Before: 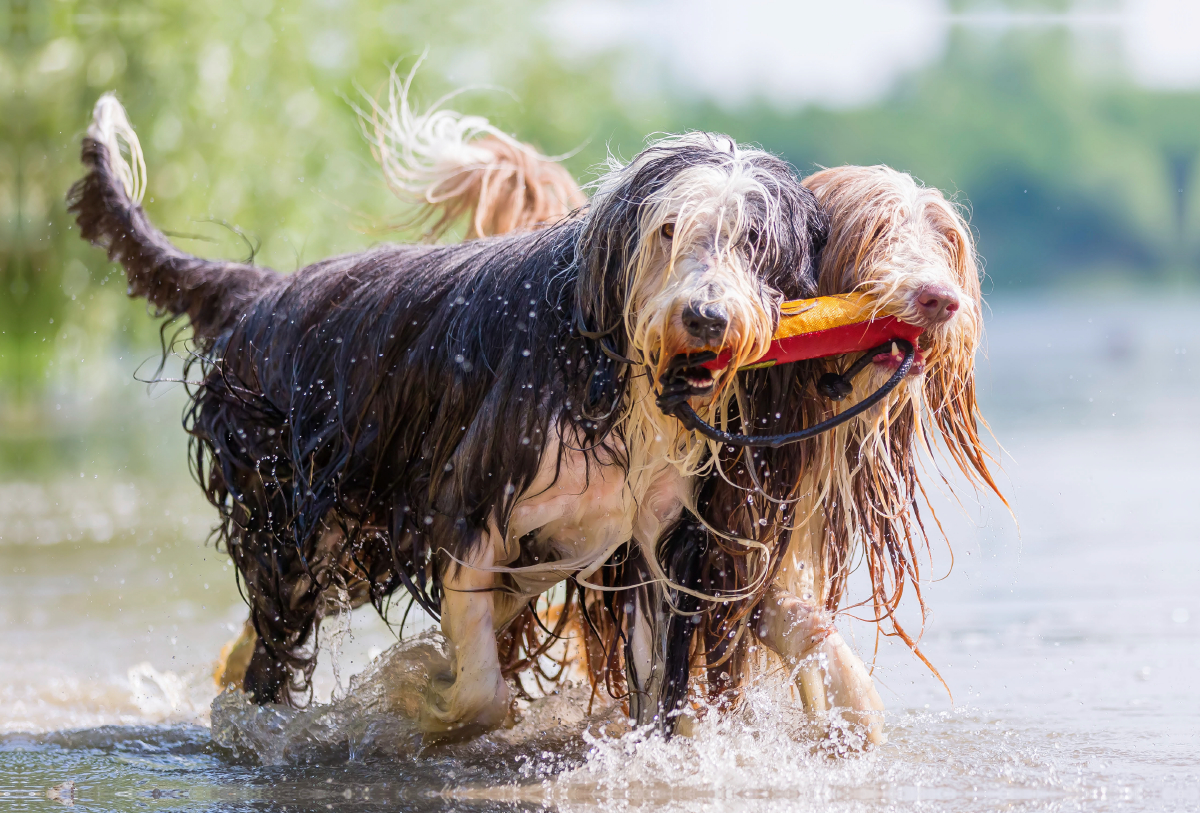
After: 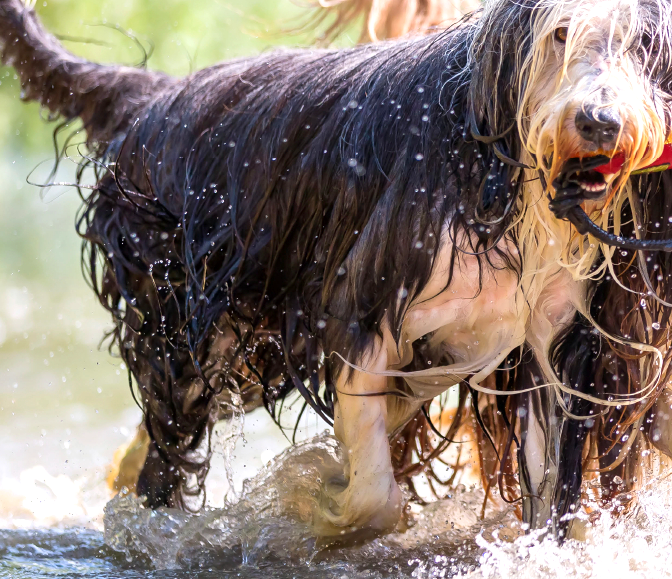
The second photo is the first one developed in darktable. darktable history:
exposure: black level correction 0.001, exposure 0.499 EV, compensate highlight preservation false
crop: left 8.925%, top 24.133%, right 35.004%, bottom 4.624%
